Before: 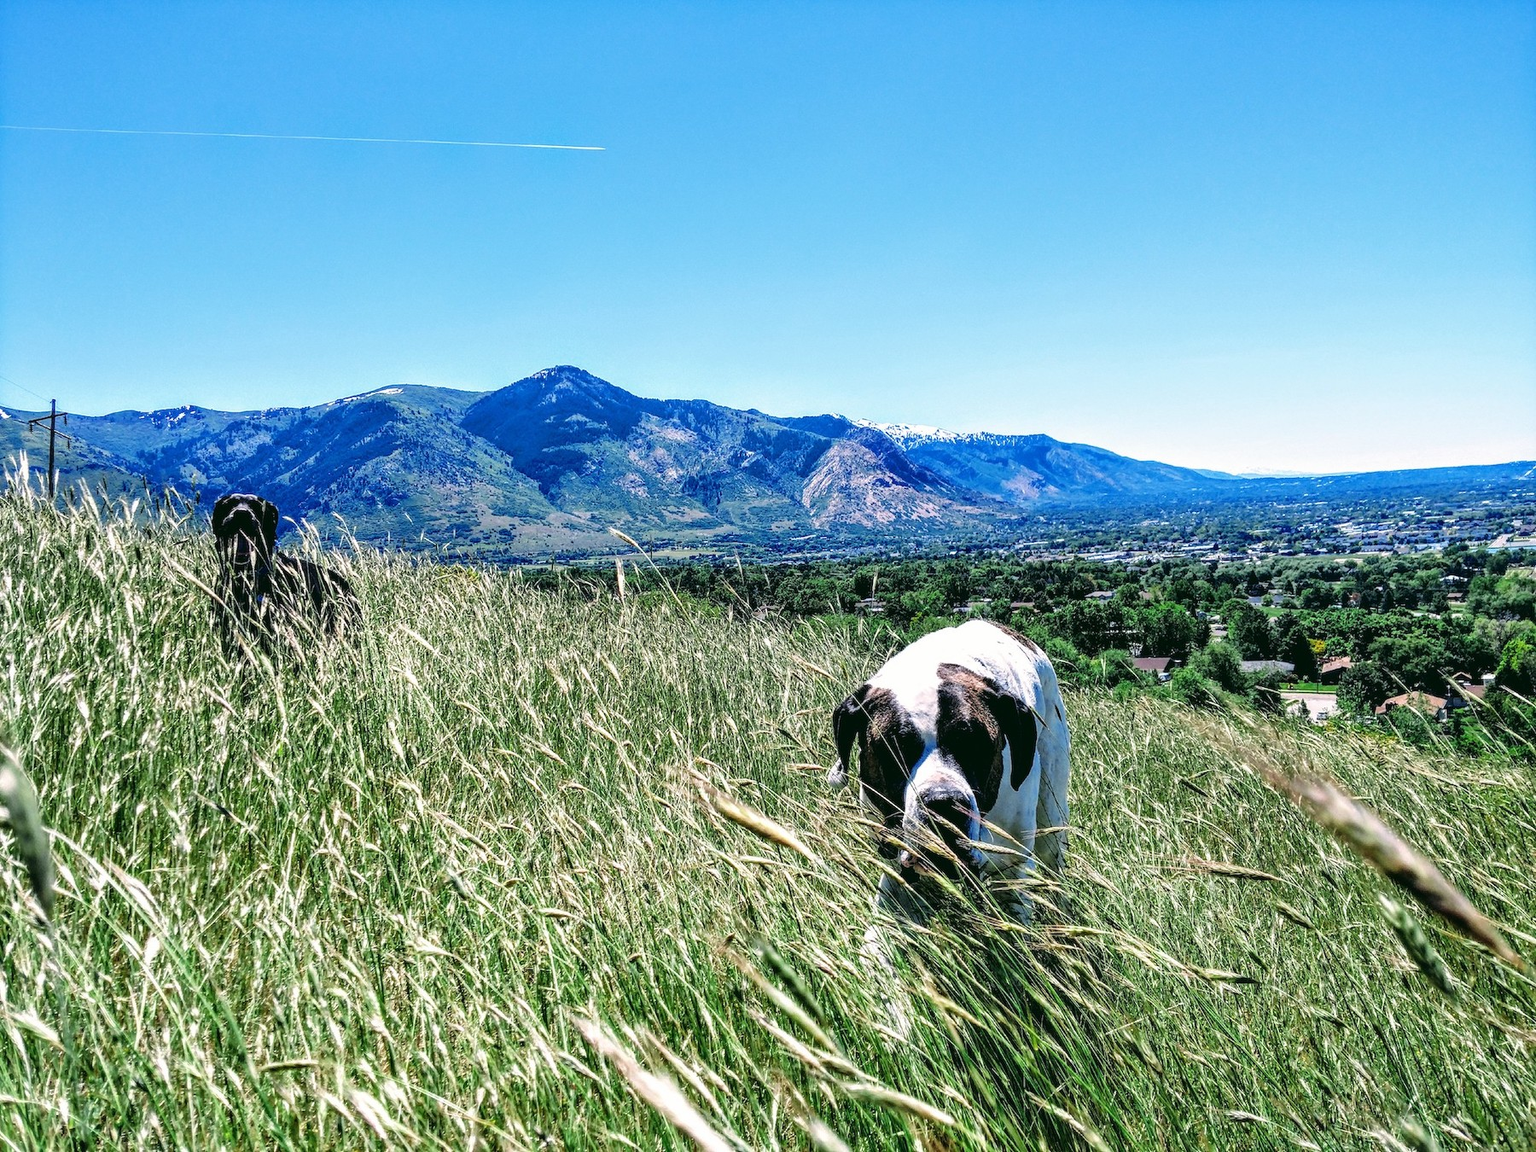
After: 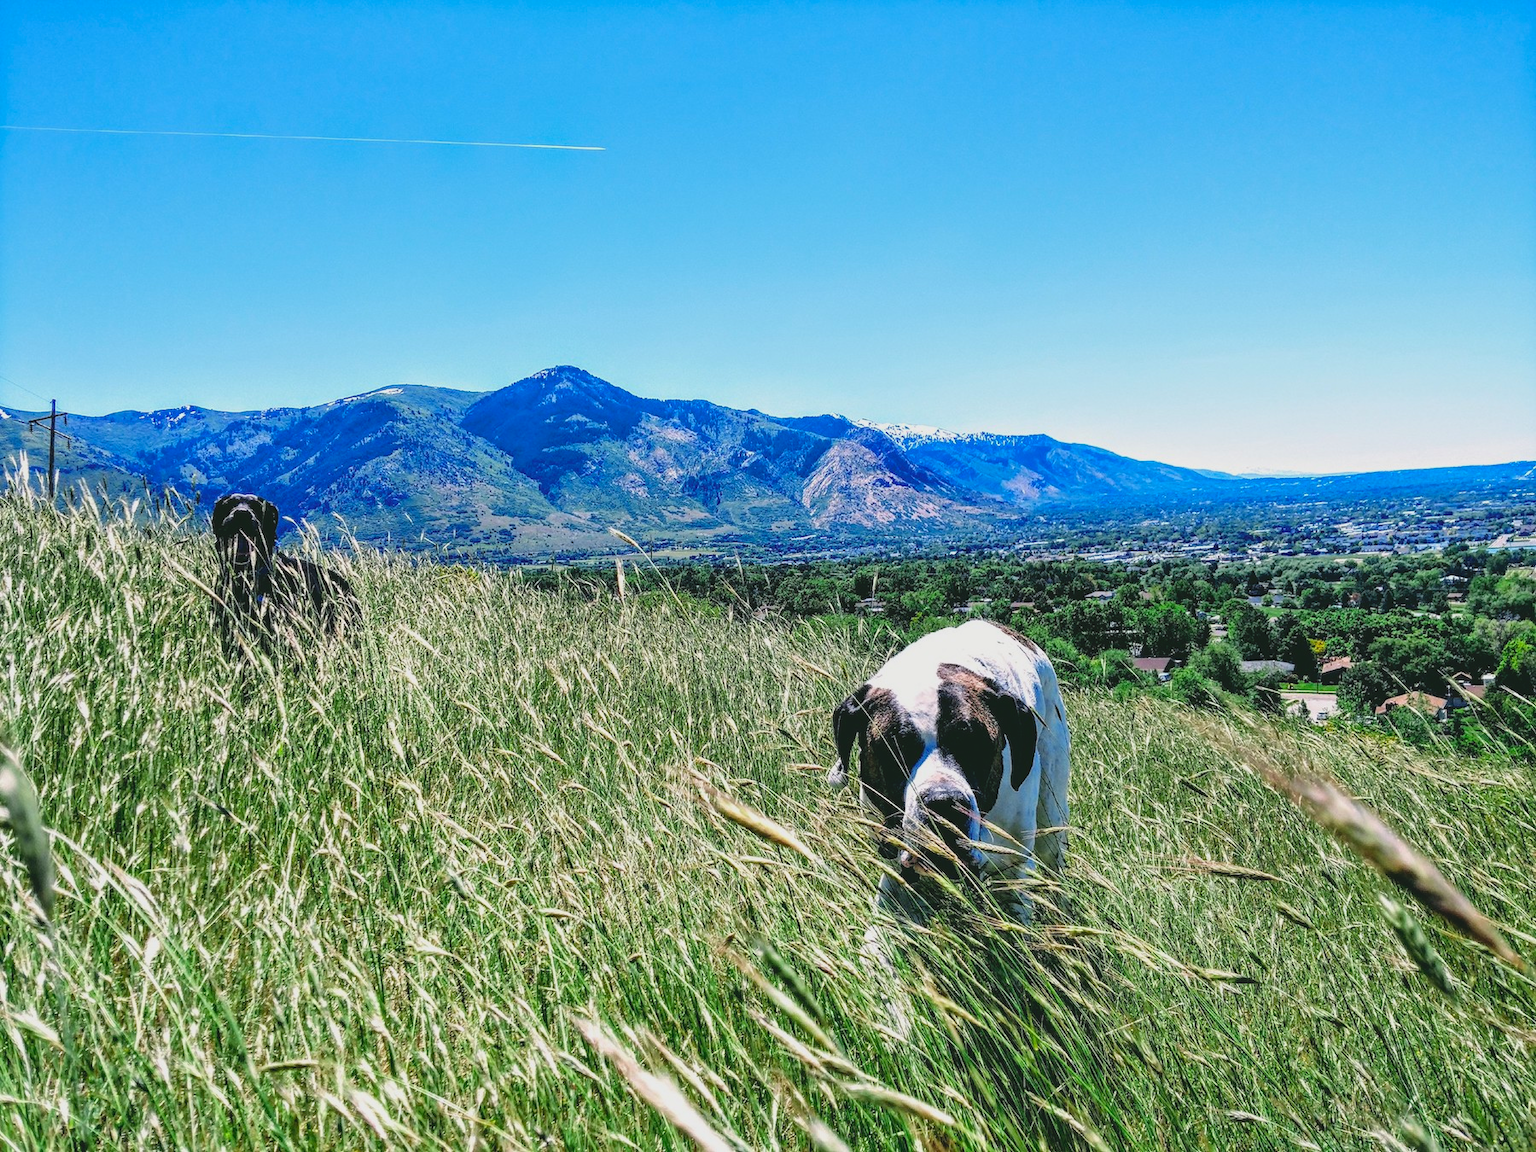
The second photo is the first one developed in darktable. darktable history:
white balance: emerald 1
lowpass: radius 0.1, contrast 0.85, saturation 1.1, unbound 0
